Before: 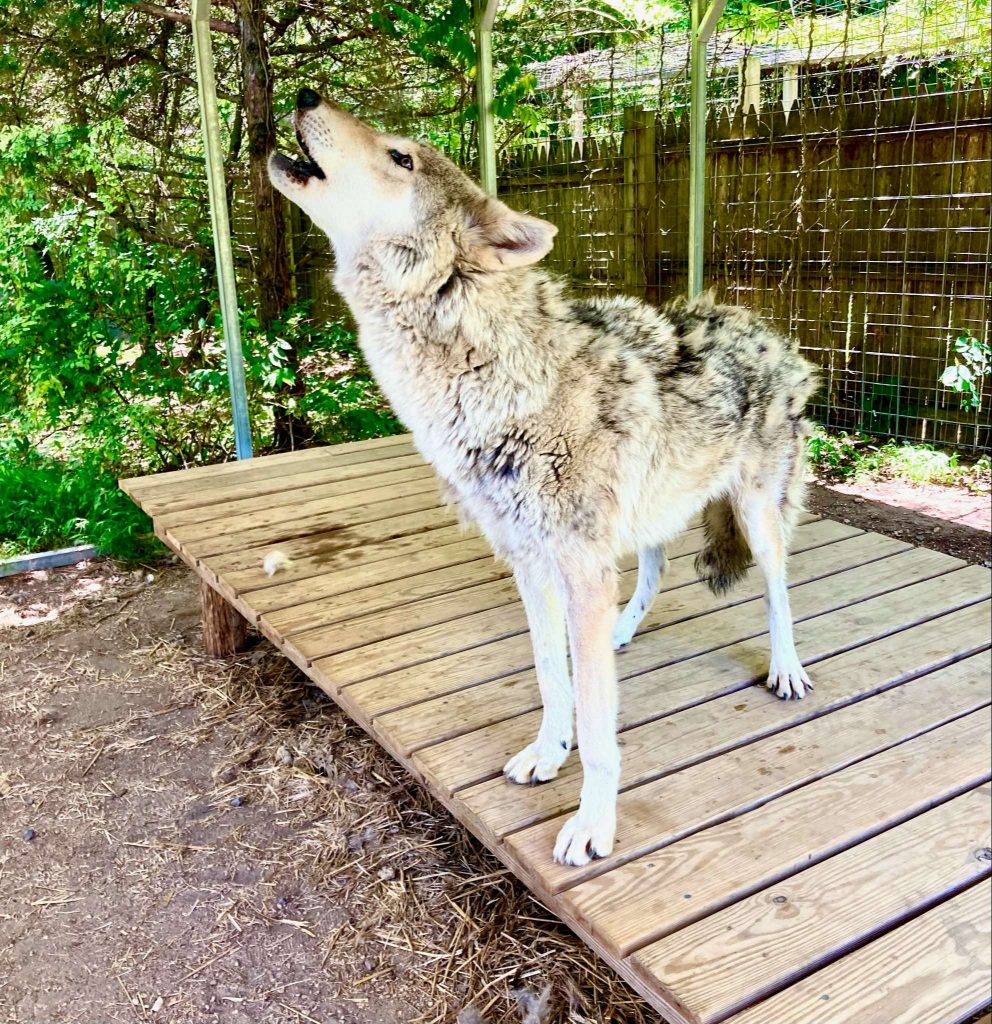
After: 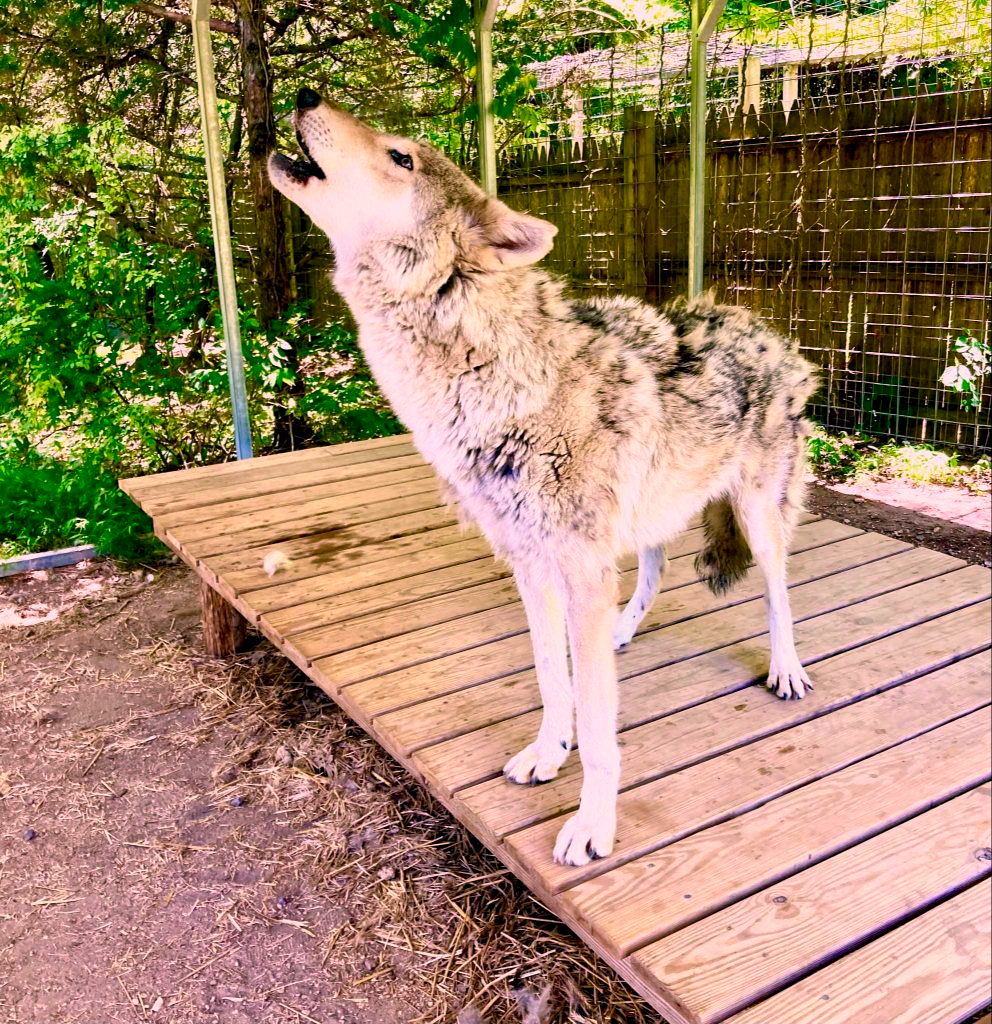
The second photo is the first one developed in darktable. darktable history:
color correction: highlights a* 21.78, highlights b* 22.11
color balance rgb: global offset › luminance -0.468%, perceptual saturation grading › global saturation 10.055%, global vibrance 10.222%, saturation formula JzAzBz (2021)
color calibration: illuminant as shot in camera, x 0.37, y 0.382, temperature 4319.36 K, saturation algorithm version 1 (2020)
